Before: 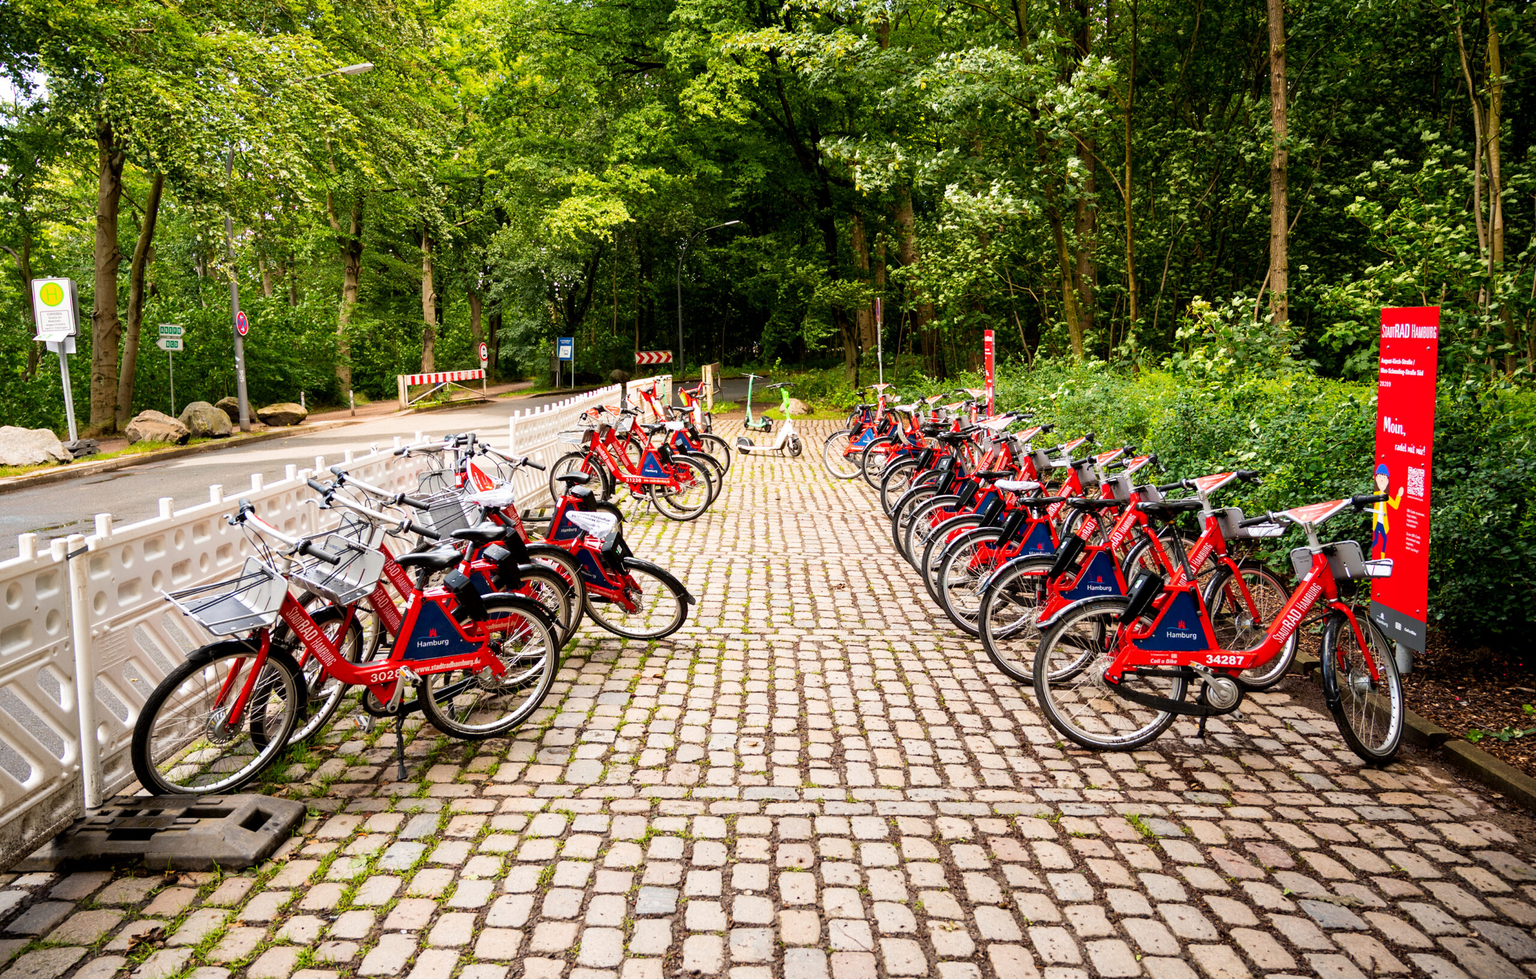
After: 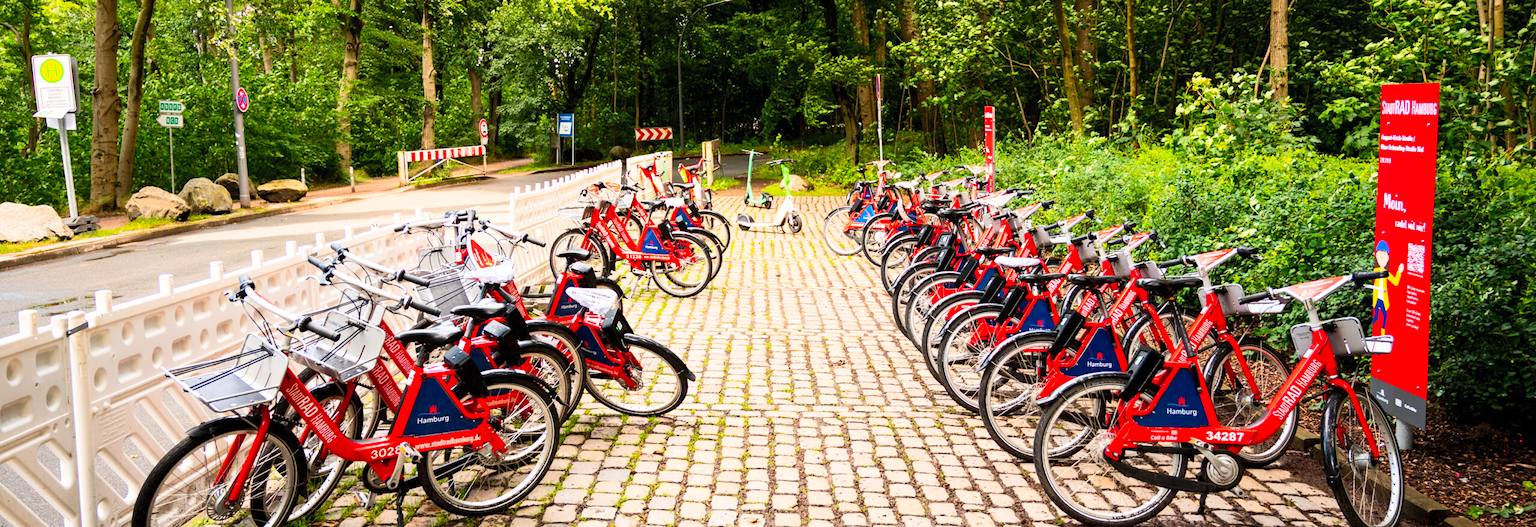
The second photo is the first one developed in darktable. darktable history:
contrast brightness saturation: contrast 0.198, brightness 0.167, saturation 0.218
crop and rotate: top 22.859%, bottom 23.243%
